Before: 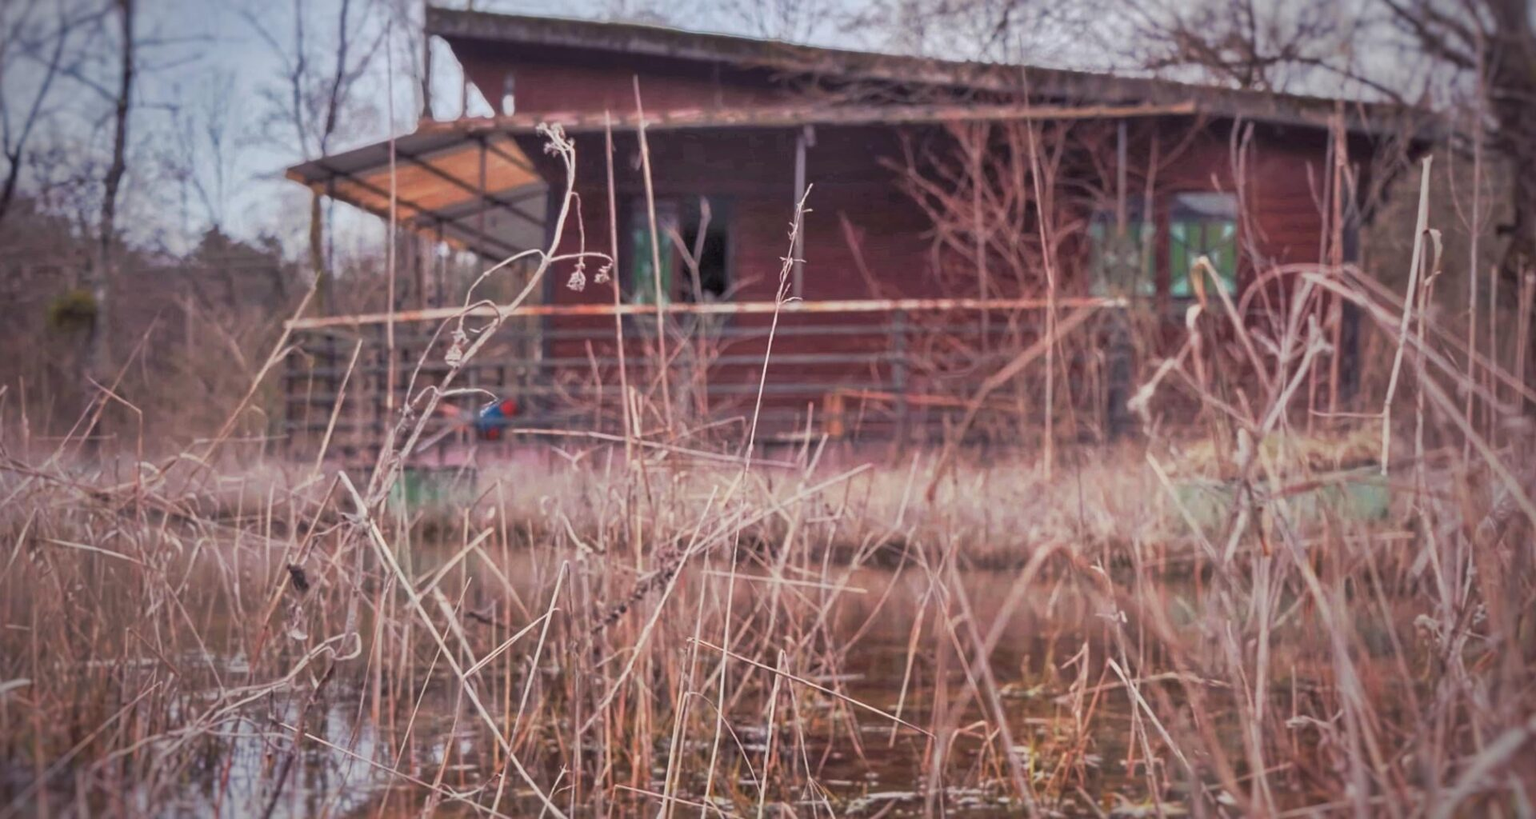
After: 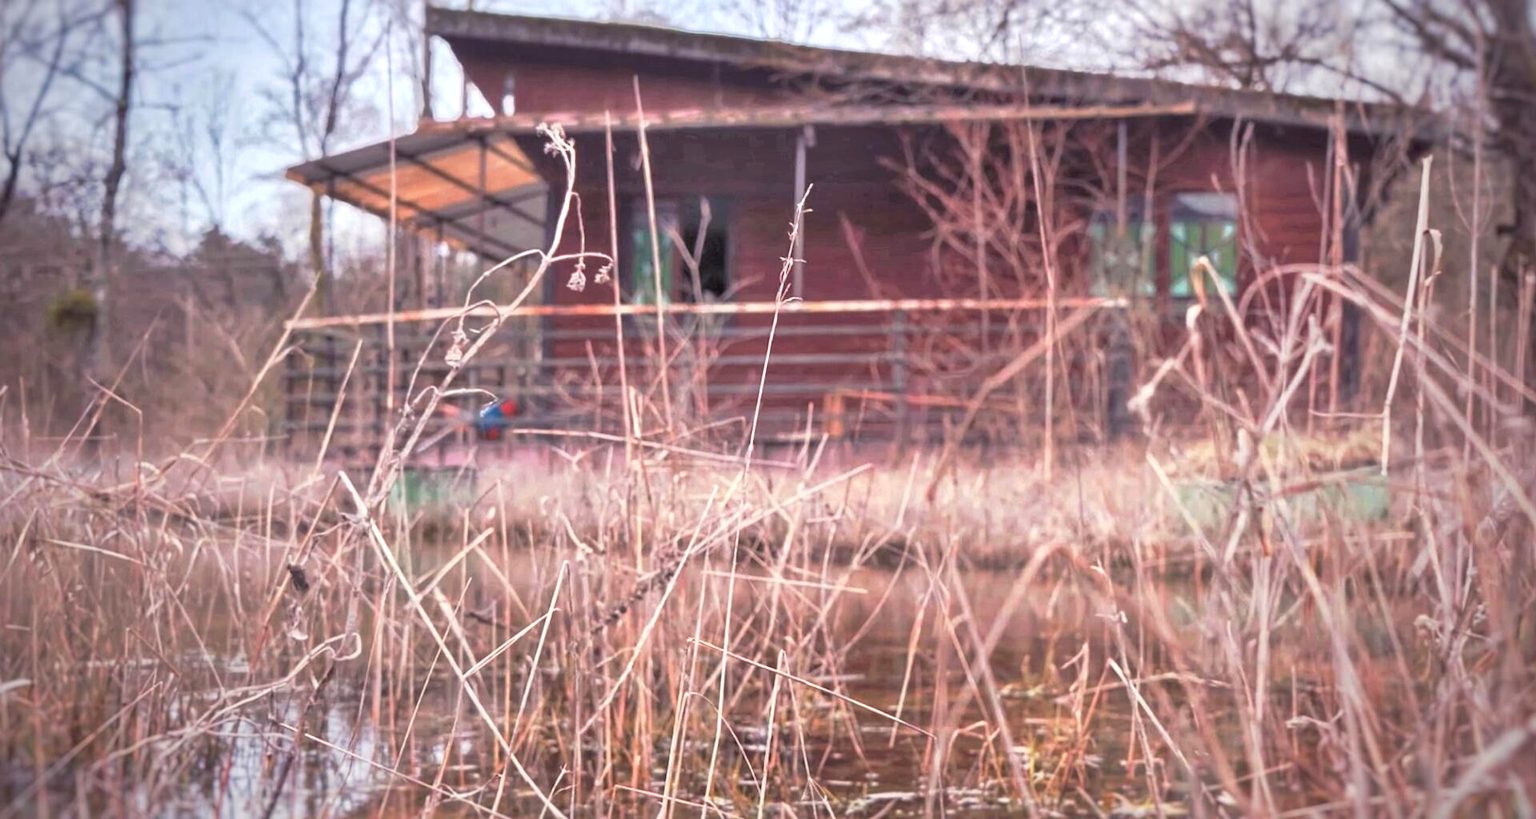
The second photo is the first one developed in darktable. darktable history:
exposure: black level correction 0, exposure 0.68 EV, compensate exposure bias true, compensate highlight preservation false
shadows and highlights: shadows 12, white point adjustment 1.2, highlights -0.36, soften with gaussian
